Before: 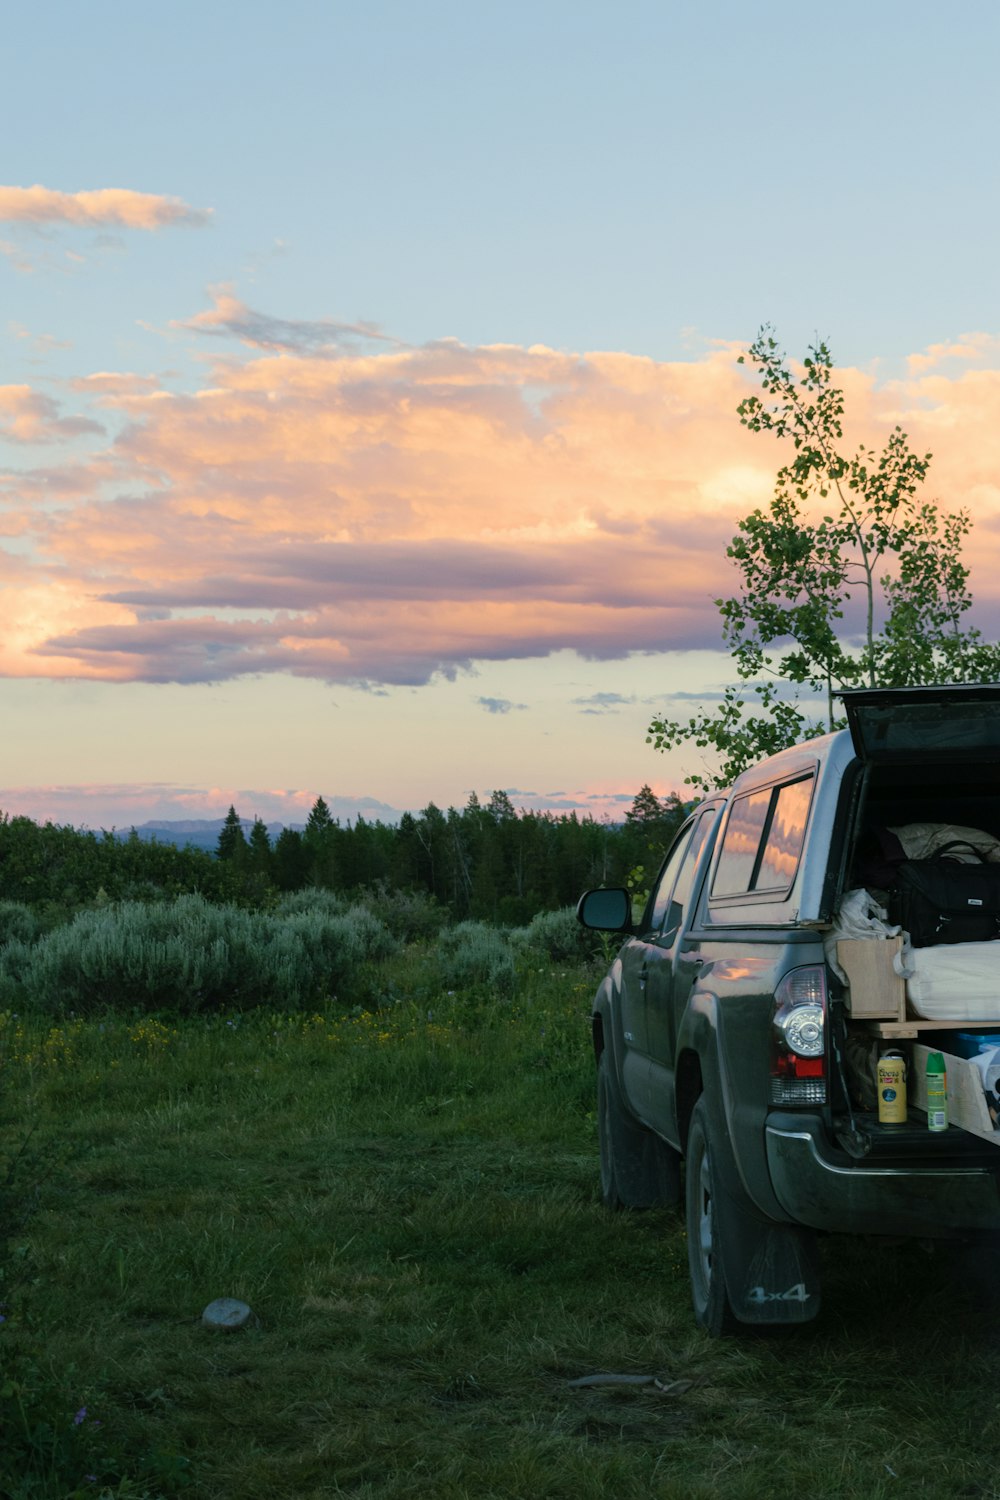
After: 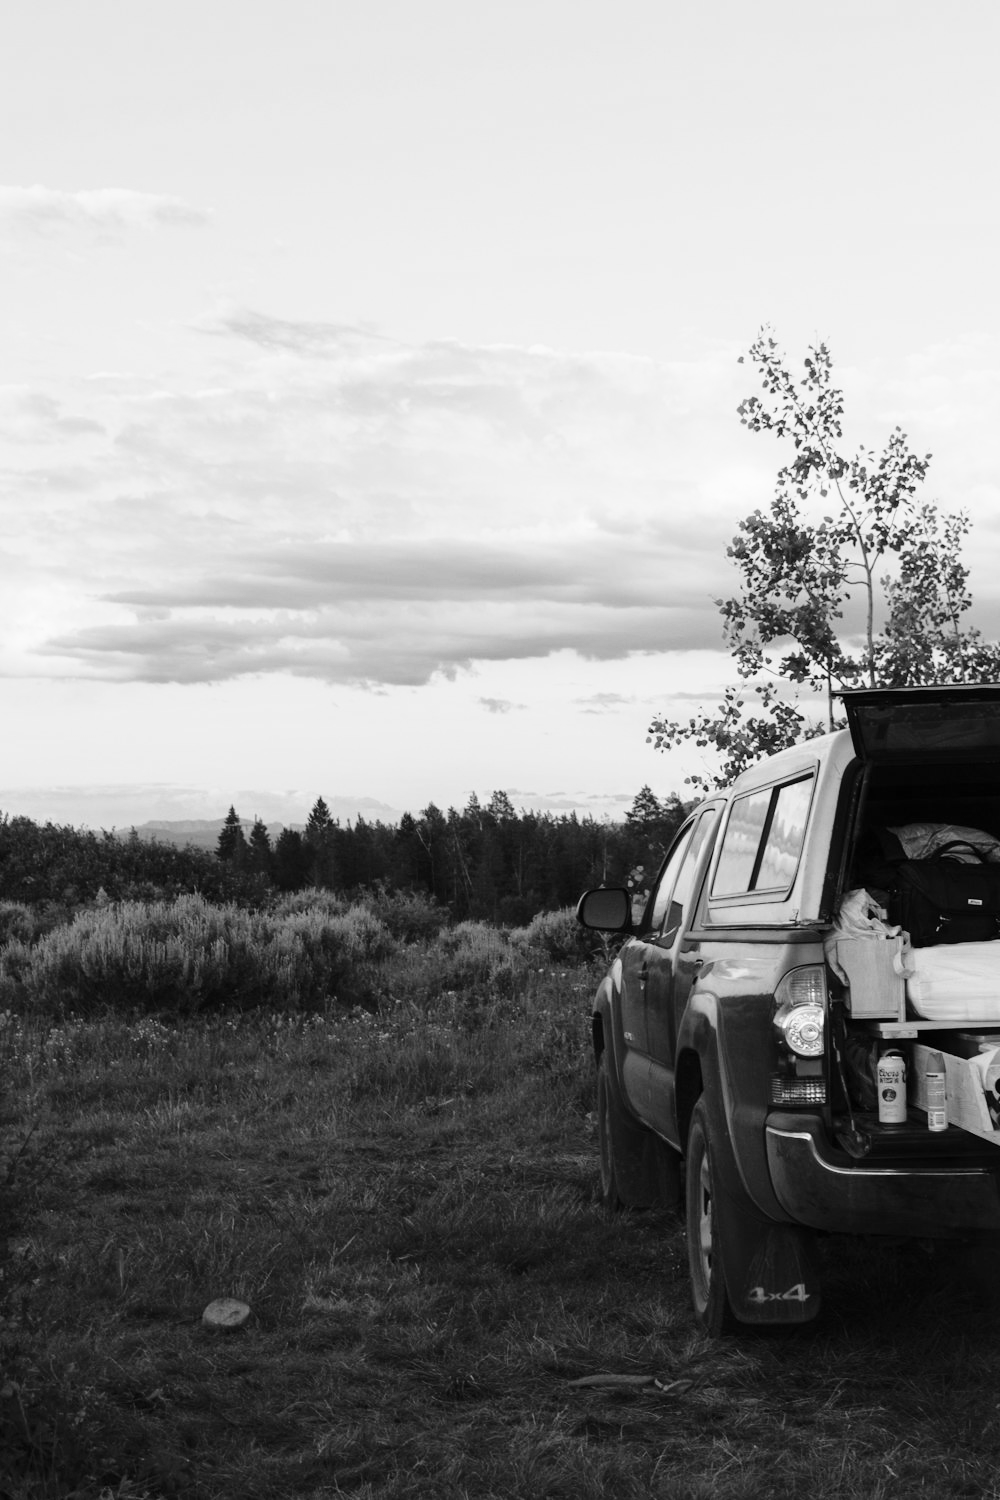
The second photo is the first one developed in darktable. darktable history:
monochrome: on, module defaults
base curve: curves: ch0 [(0, 0) (0.028, 0.03) (0.121, 0.232) (0.46, 0.748) (0.859, 0.968) (1, 1)], preserve colors none
